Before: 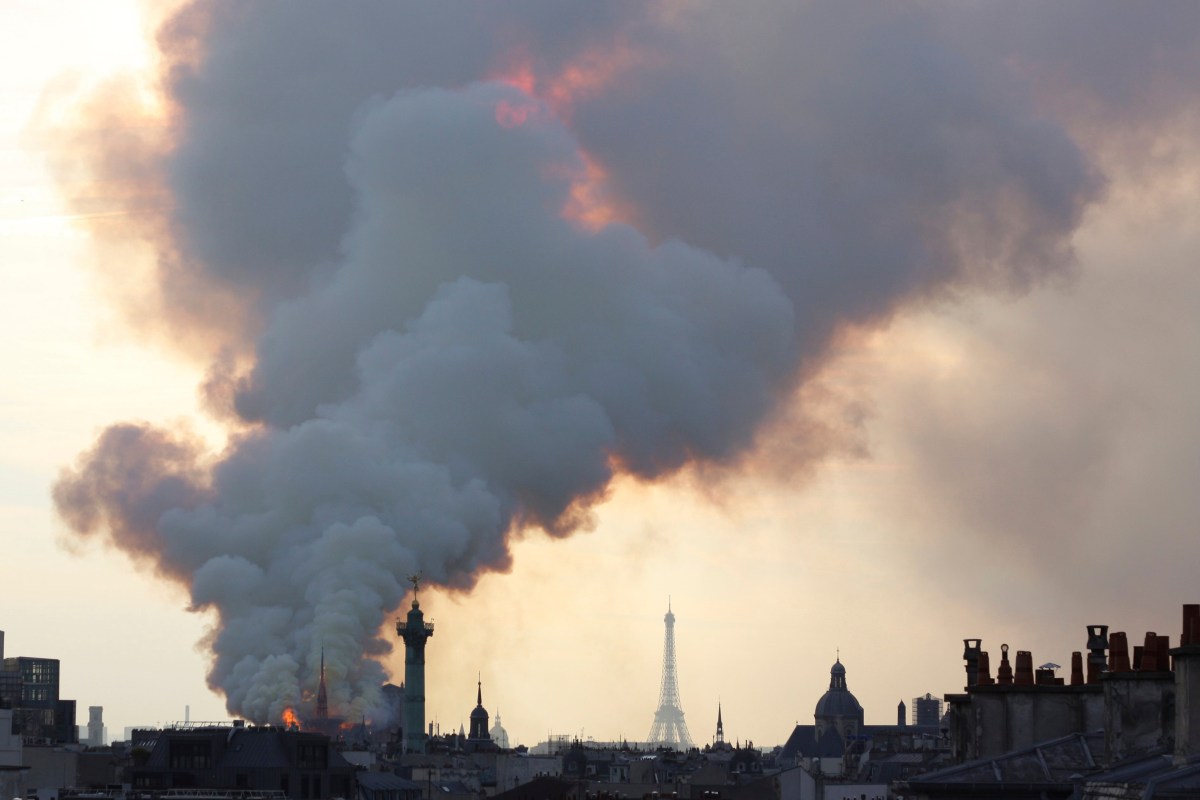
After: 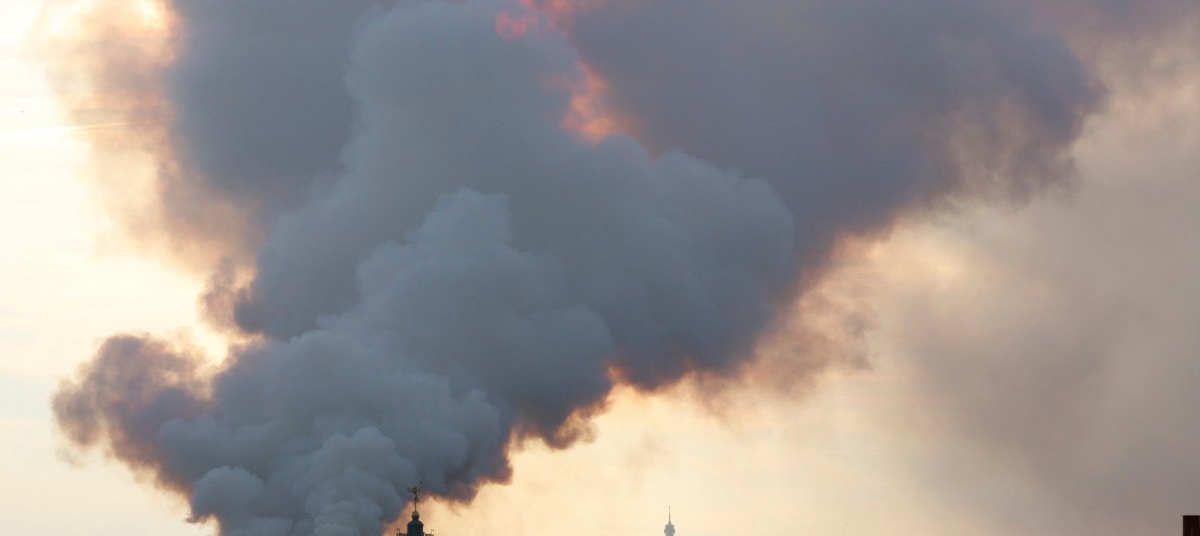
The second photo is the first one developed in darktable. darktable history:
crop: top 11.184%, bottom 21.791%
levels: levels [0, 0.51, 1]
